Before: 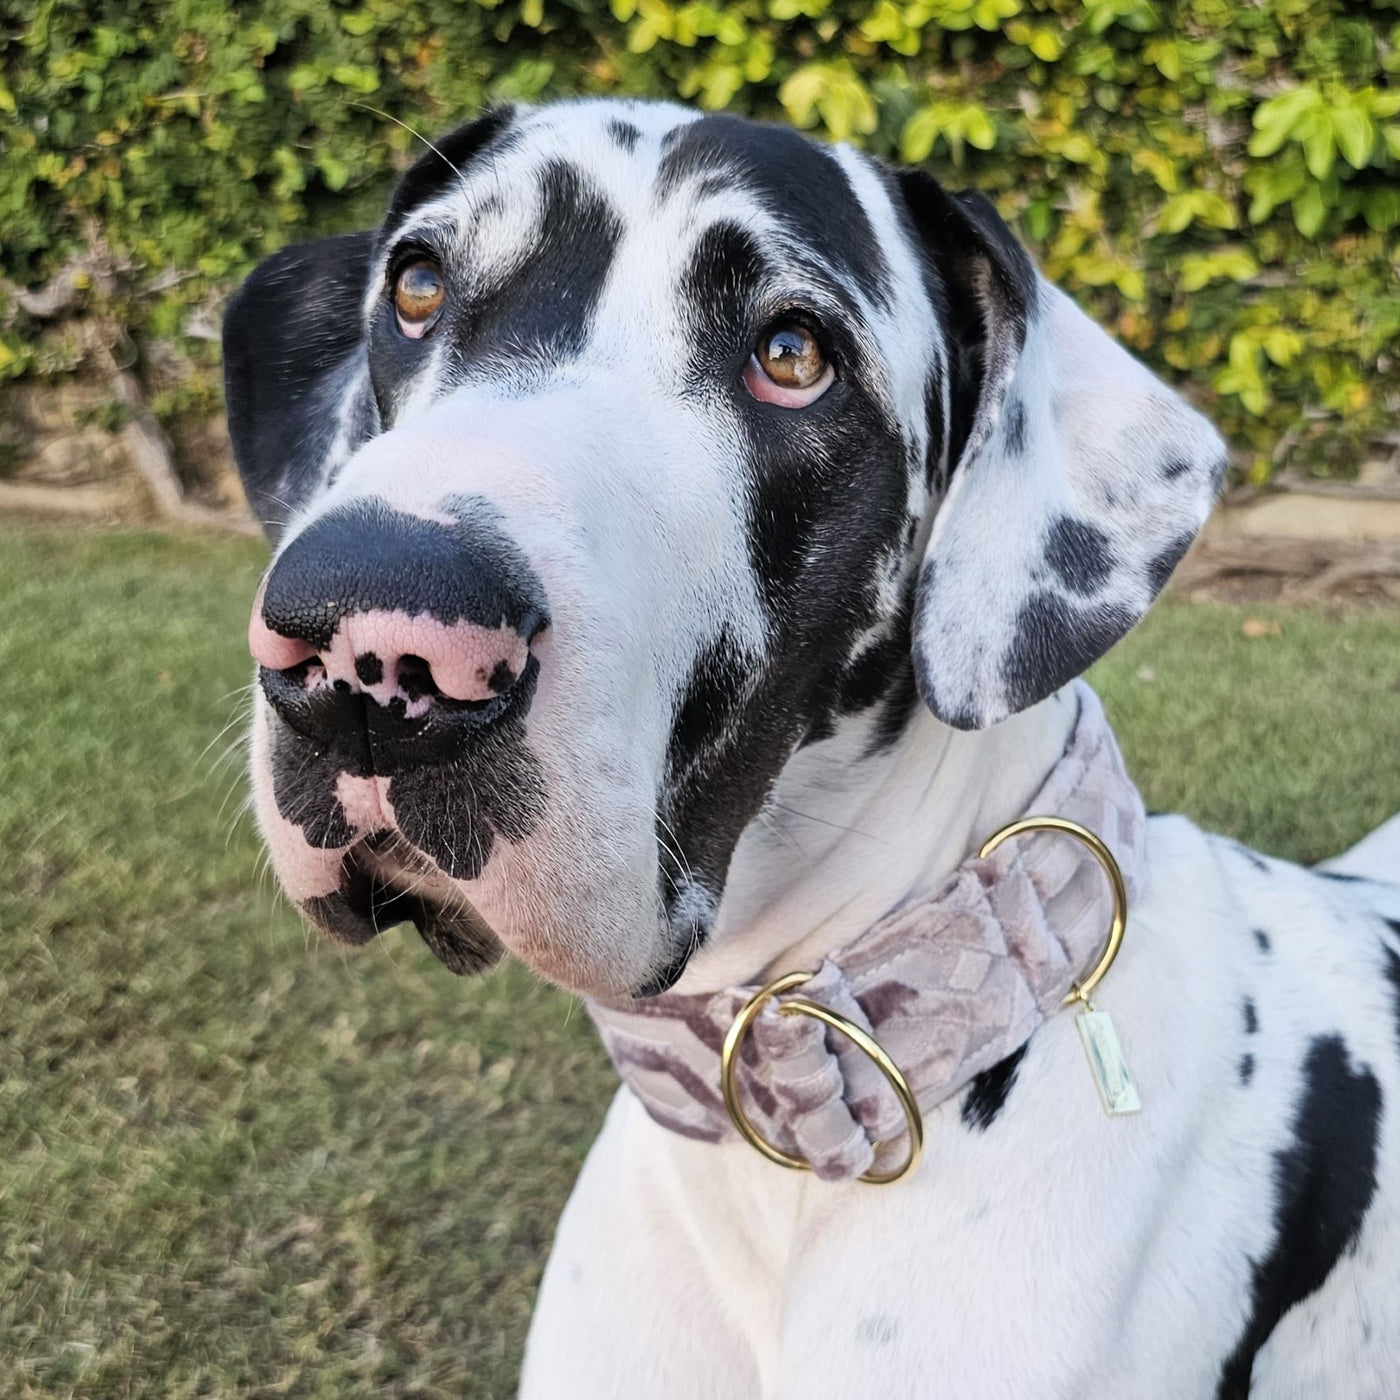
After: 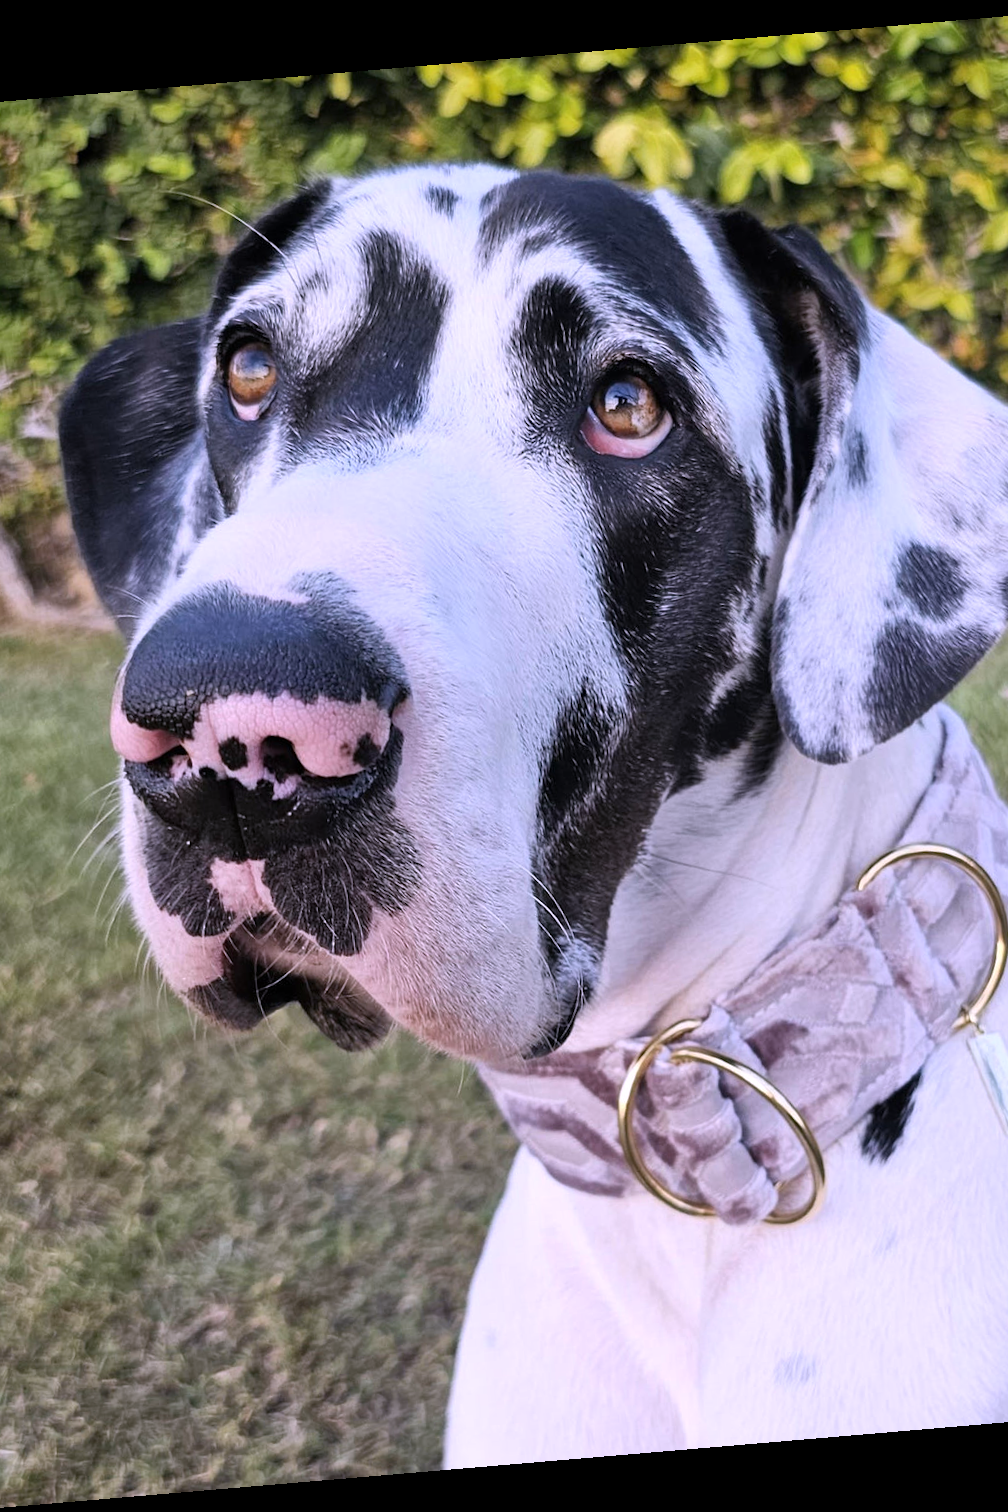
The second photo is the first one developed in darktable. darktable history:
rotate and perspective: rotation -4.86°, automatic cropping off
white balance: red 1.042, blue 1.17
crop and rotate: left 12.673%, right 20.66%
